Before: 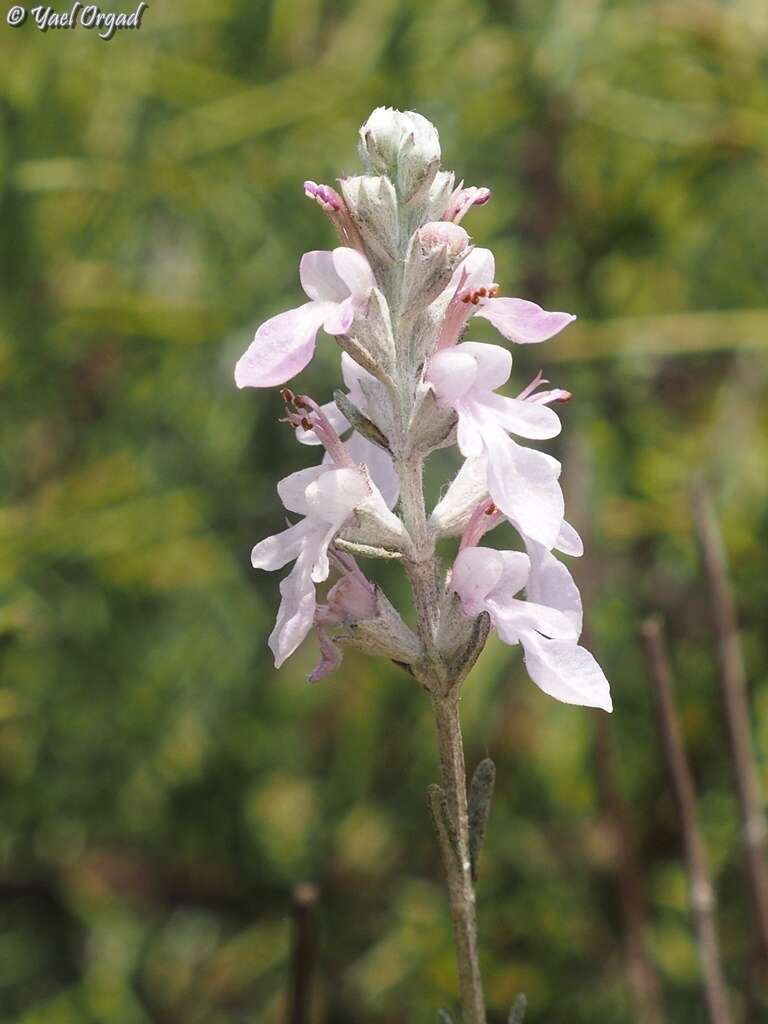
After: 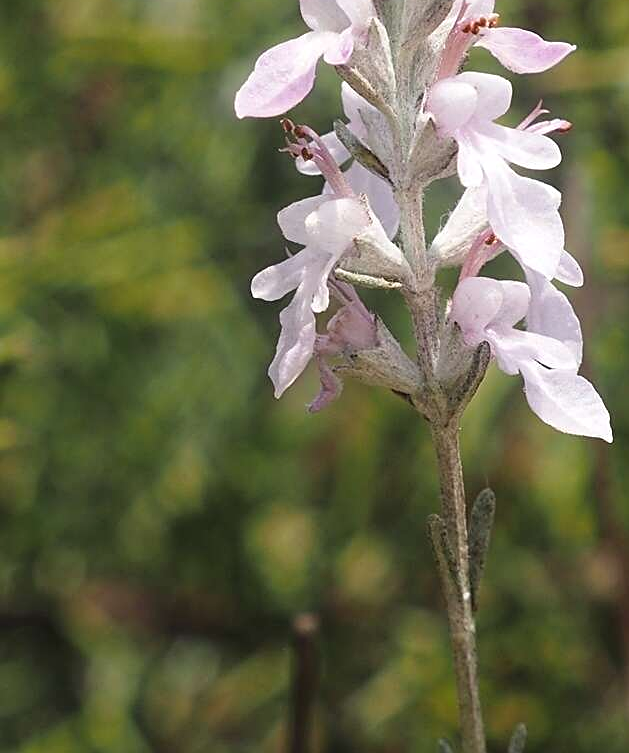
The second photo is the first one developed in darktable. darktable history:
exposure: exposure 0.025 EV, compensate exposure bias true, compensate highlight preservation false
crop: top 26.458%, right 18.003%
sharpen: on, module defaults
